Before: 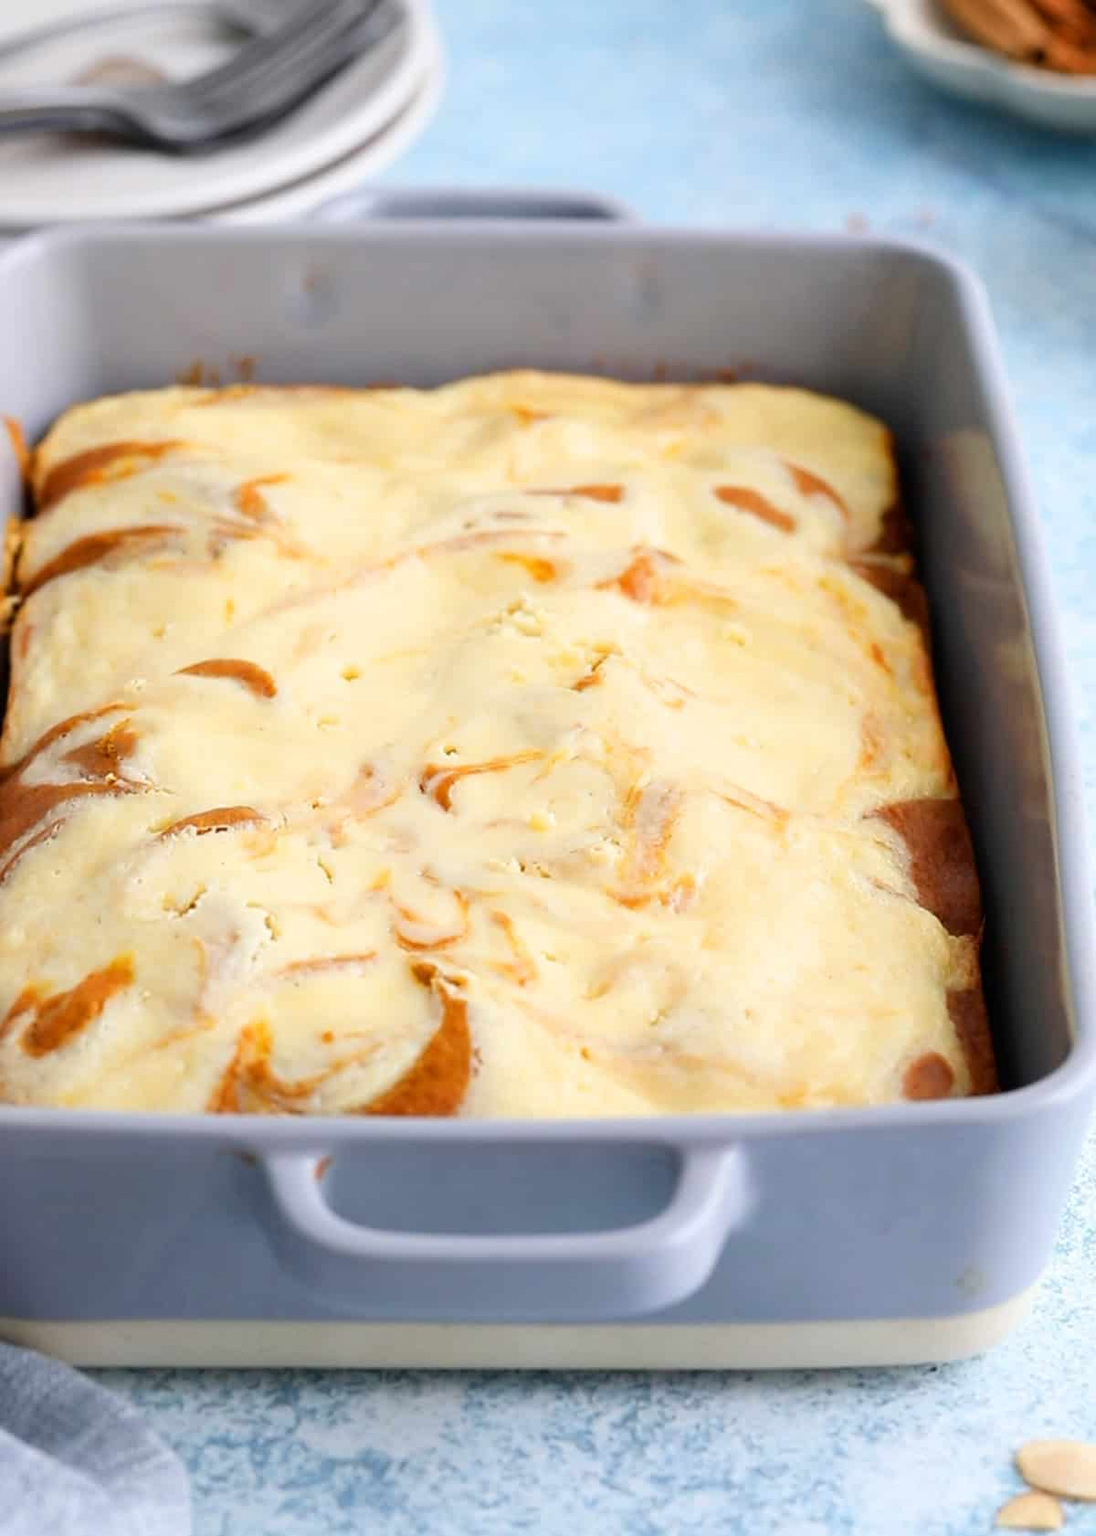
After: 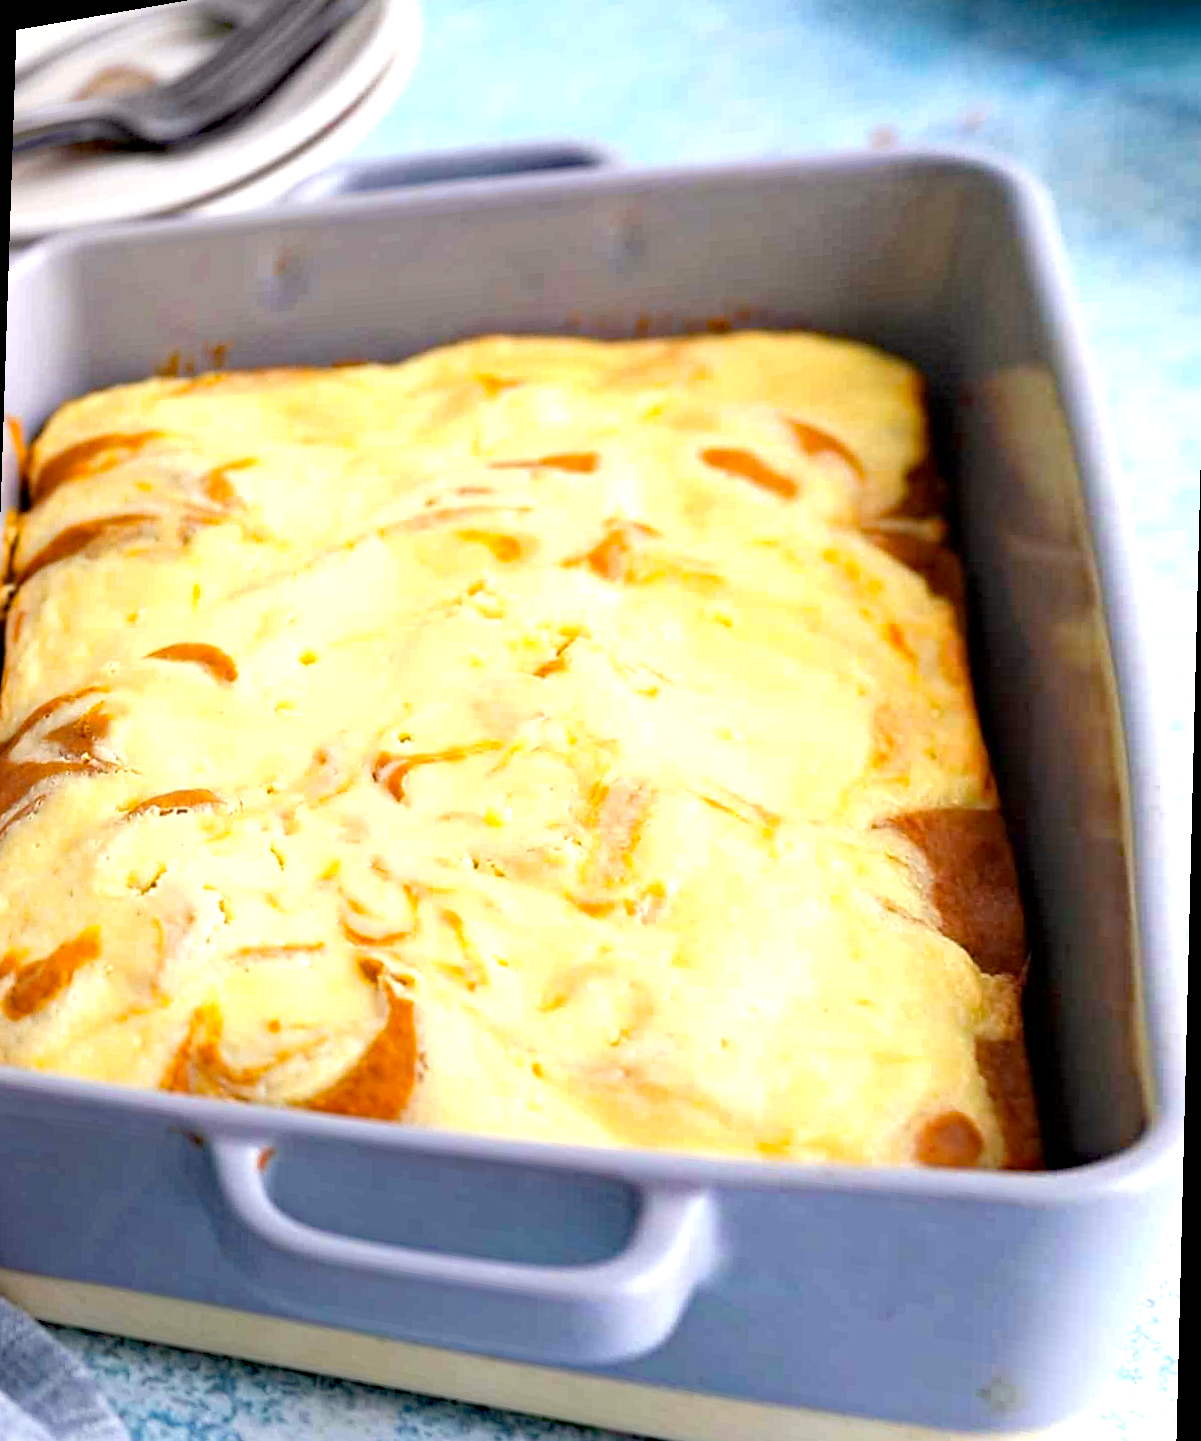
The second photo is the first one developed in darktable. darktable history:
exposure: black level correction 0.001, exposure 0.5 EV, compensate exposure bias true, compensate highlight preservation false
tone equalizer: on, module defaults
rotate and perspective: rotation 1.69°, lens shift (vertical) -0.023, lens shift (horizontal) -0.291, crop left 0.025, crop right 0.988, crop top 0.092, crop bottom 0.842
haze removal: strength 0.5, distance 0.43, compatibility mode true, adaptive false
